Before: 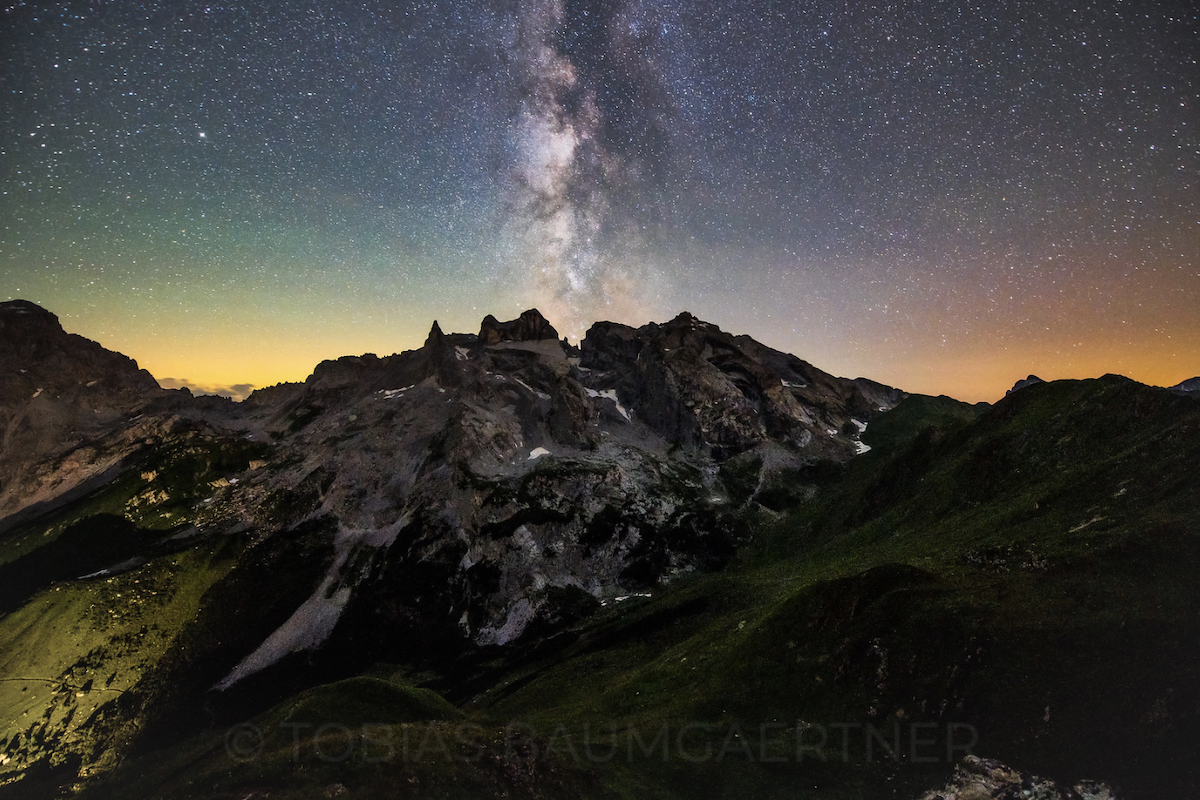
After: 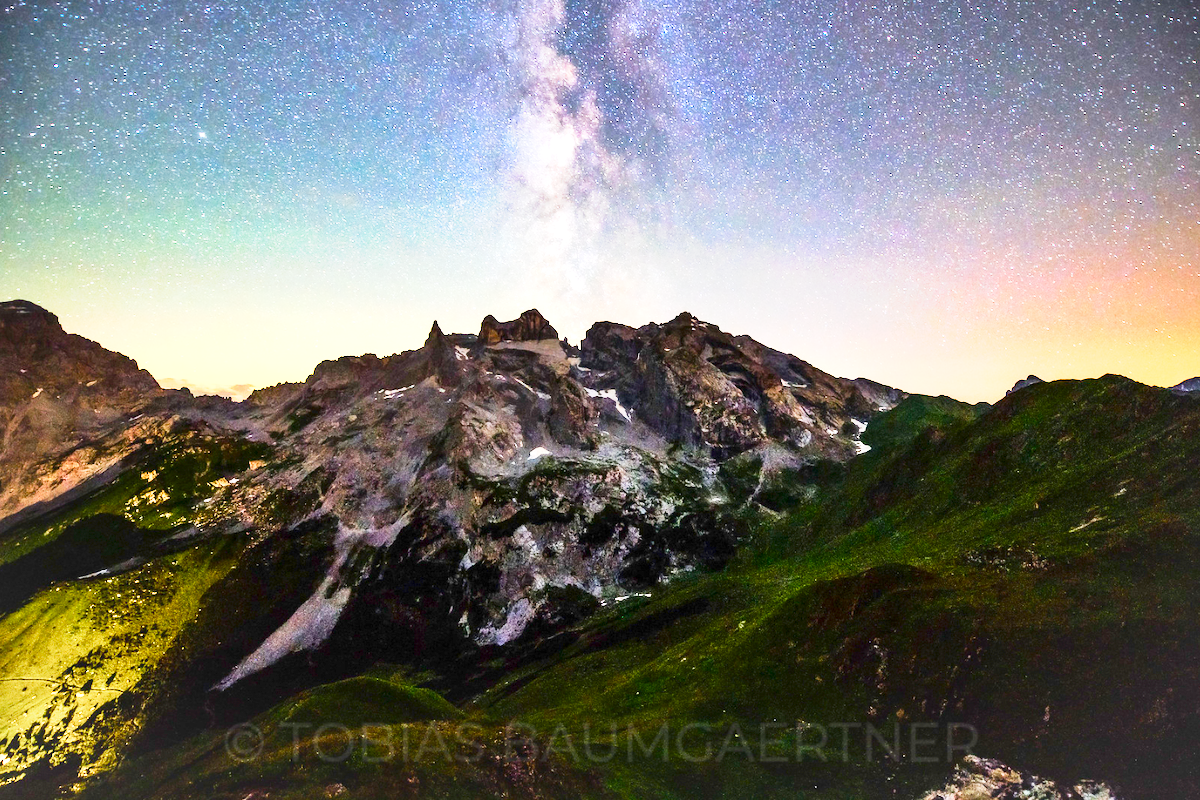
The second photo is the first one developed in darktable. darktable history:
base curve: curves: ch0 [(0, 0) (0.088, 0.125) (0.176, 0.251) (0.354, 0.501) (0.613, 0.749) (1, 0.877)], preserve colors none
contrast brightness saturation: contrast 0.18, saturation 0.3
exposure: exposure 1.223 EV, compensate highlight preservation false
color balance rgb: perceptual saturation grading › global saturation 20%, perceptual saturation grading › highlights -50%, perceptual saturation grading › shadows 30%, perceptual brilliance grading › global brilliance 10%, perceptual brilliance grading › shadows 15%
